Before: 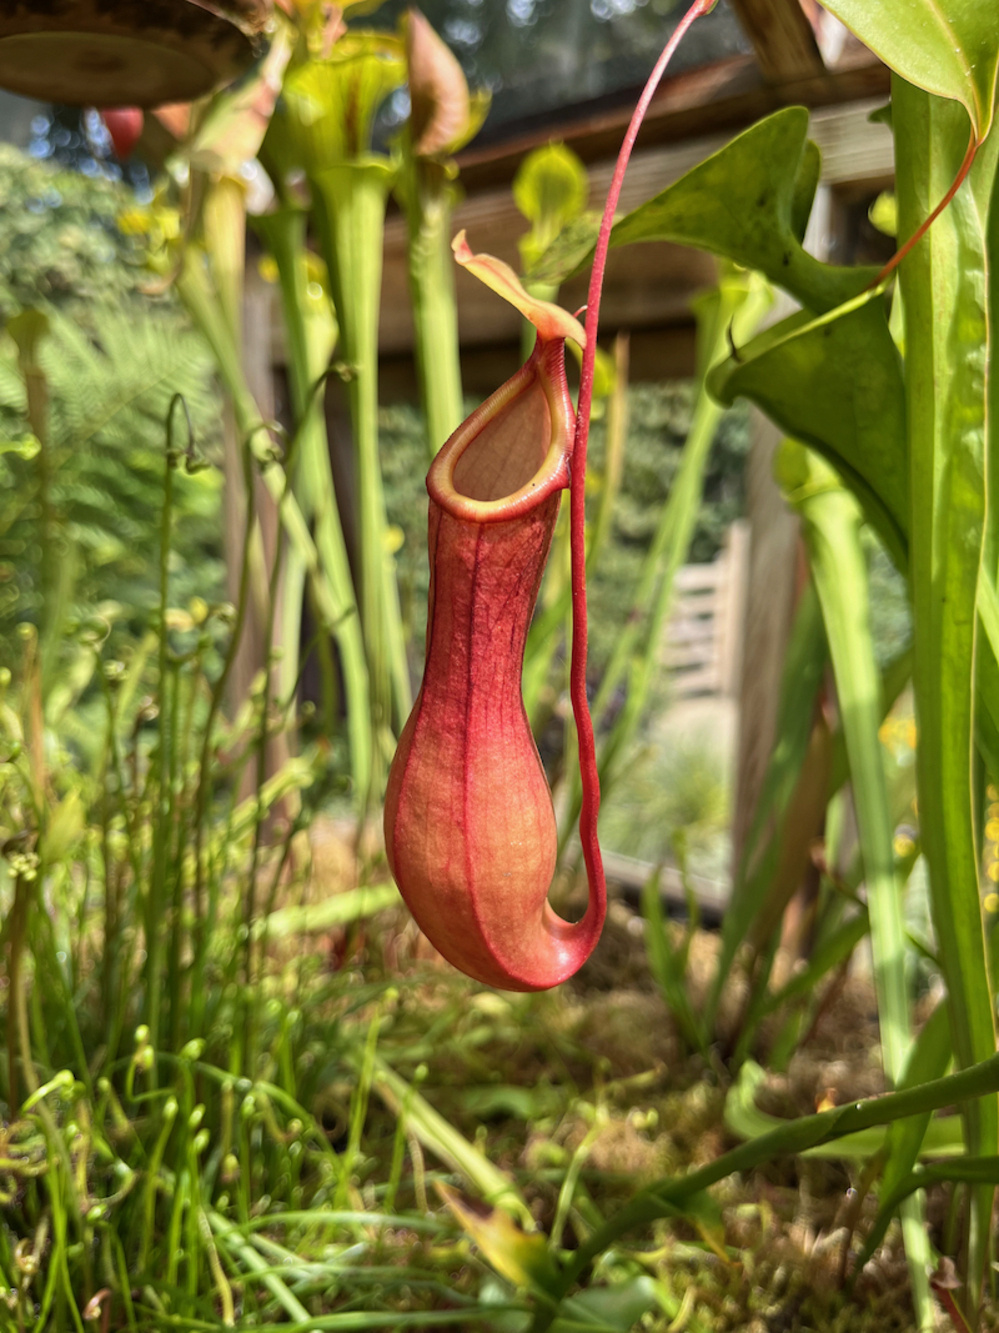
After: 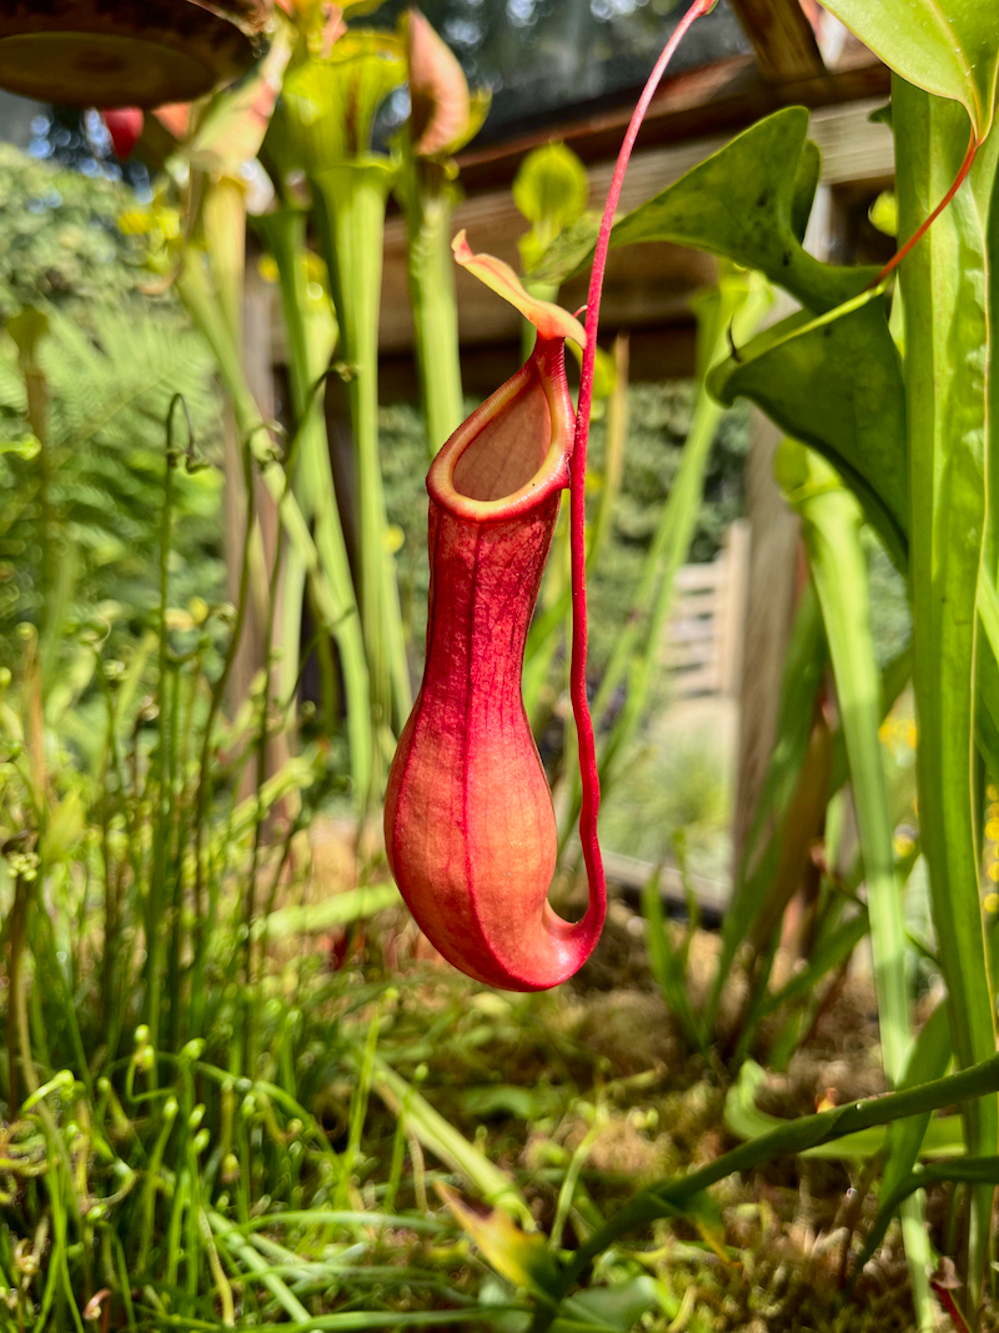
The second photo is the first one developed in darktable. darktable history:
tone curve: curves: ch0 [(0, 0.008) (0.046, 0.032) (0.151, 0.108) (0.367, 0.379) (0.496, 0.526) (0.771, 0.786) (0.857, 0.85) (1, 0.965)]; ch1 [(0, 0) (0.248, 0.252) (0.388, 0.383) (0.482, 0.478) (0.499, 0.499) (0.518, 0.518) (0.544, 0.552) (0.585, 0.617) (0.683, 0.735) (0.823, 0.894) (1, 1)]; ch2 [(0, 0) (0.302, 0.284) (0.427, 0.417) (0.473, 0.47) (0.503, 0.503) (0.523, 0.518) (0.55, 0.563) (0.624, 0.643) (0.753, 0.764) (1, 1)], color space Lab, independent channels, preserve colors none
